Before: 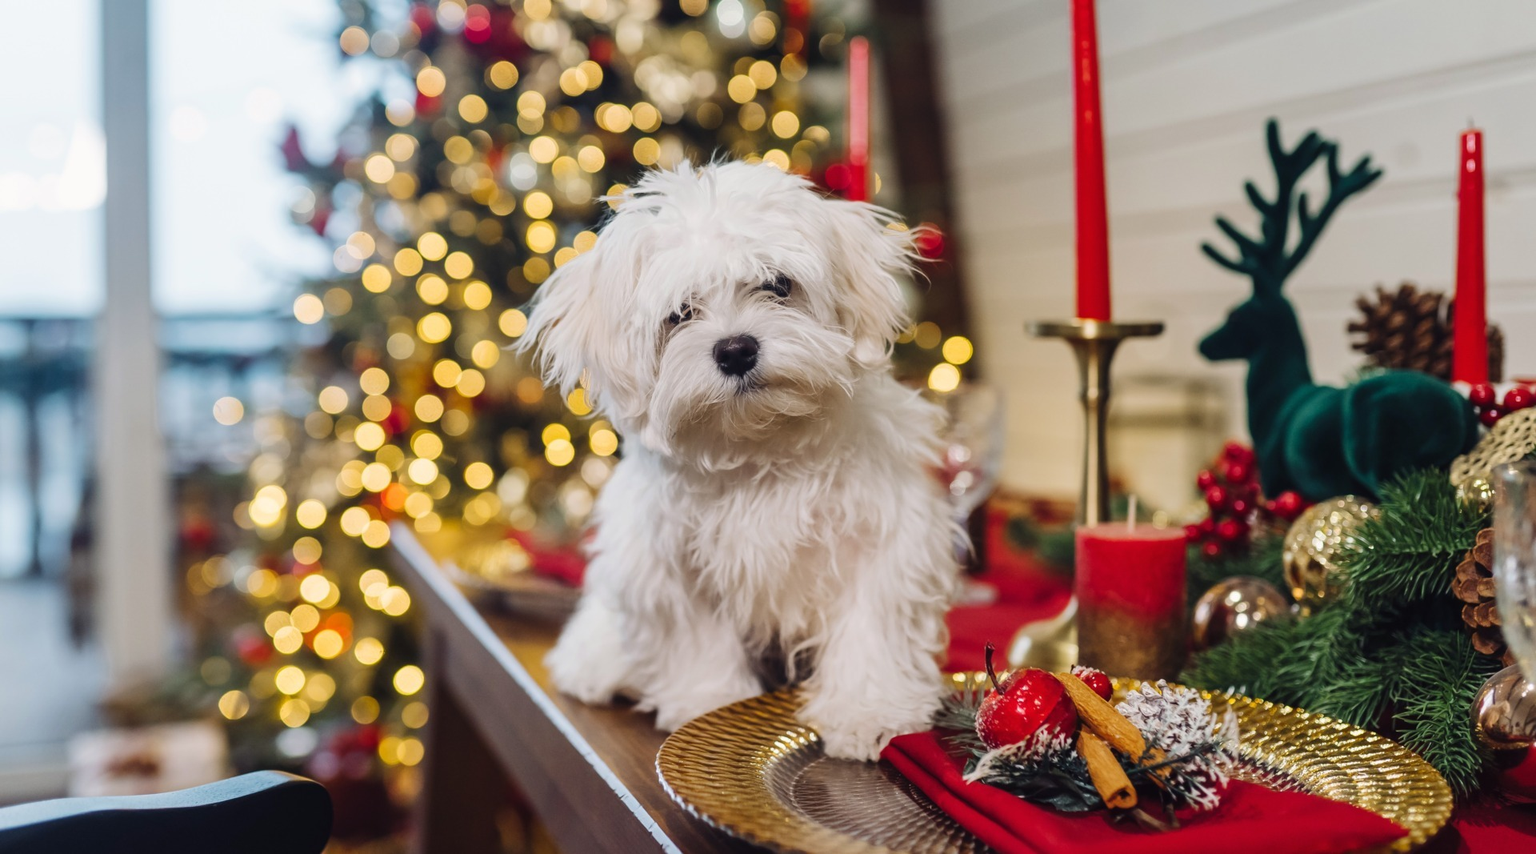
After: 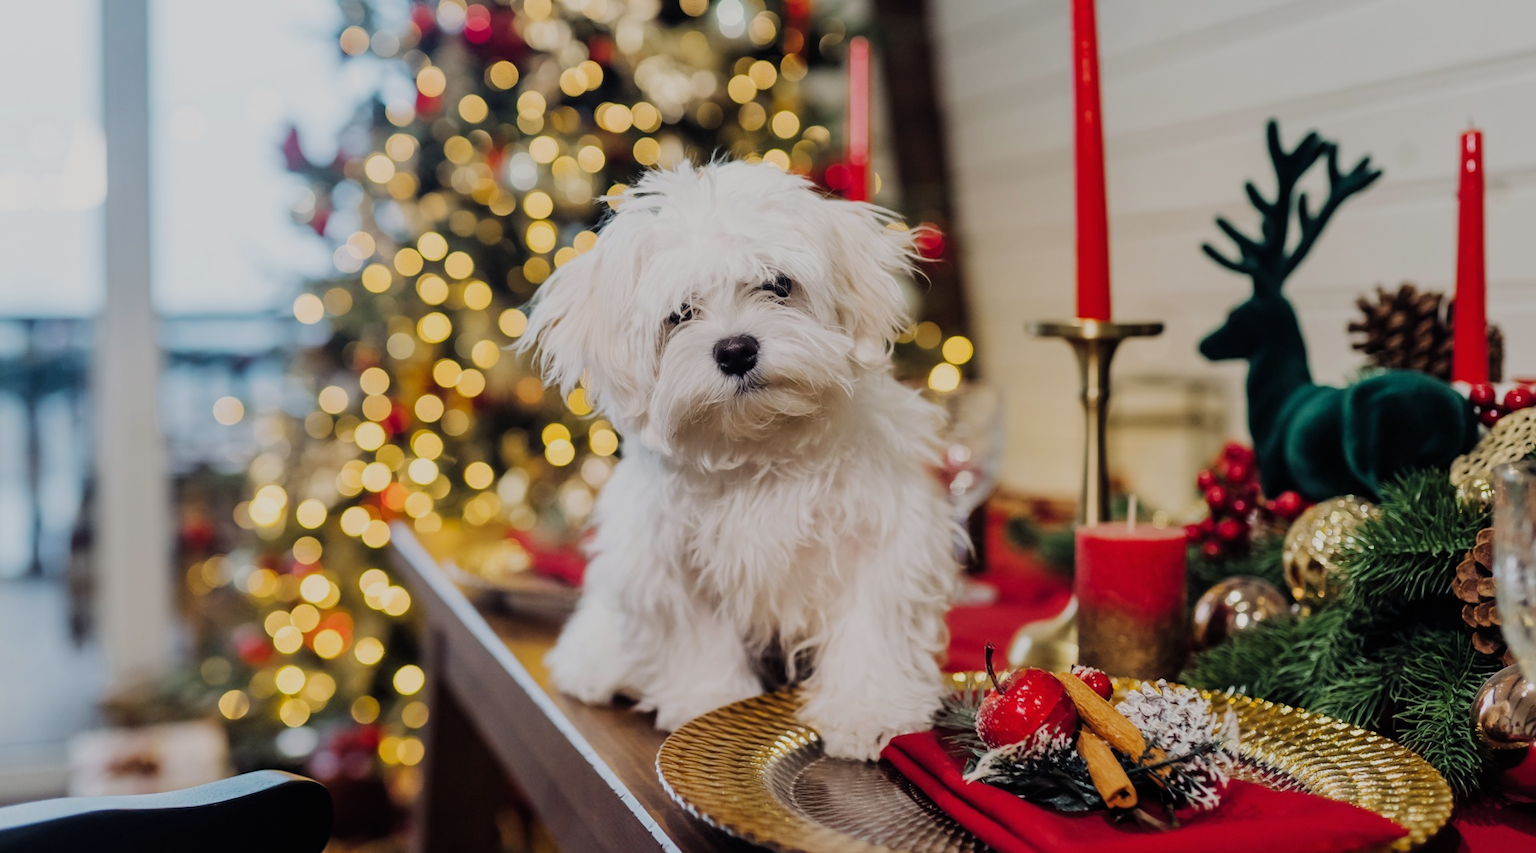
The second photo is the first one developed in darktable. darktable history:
filmic rgb: black relative exposure -7.65 EV, white relative exposure 4.56 EV, hardness 3.61
rgb levels: preserve colors max RGB
